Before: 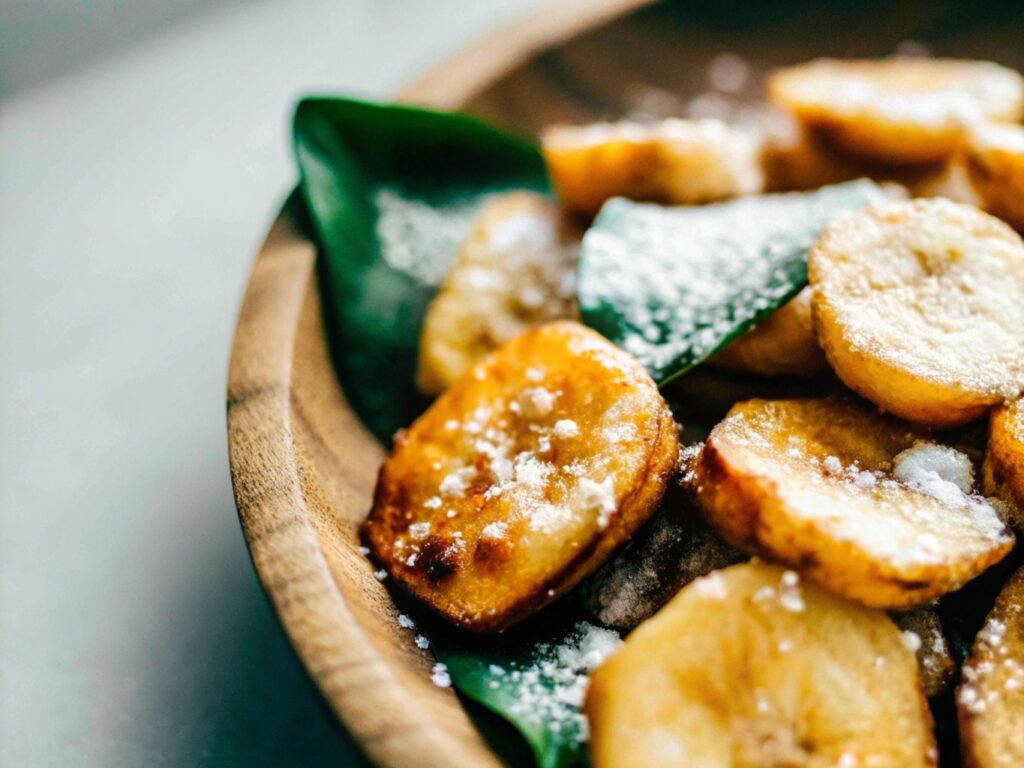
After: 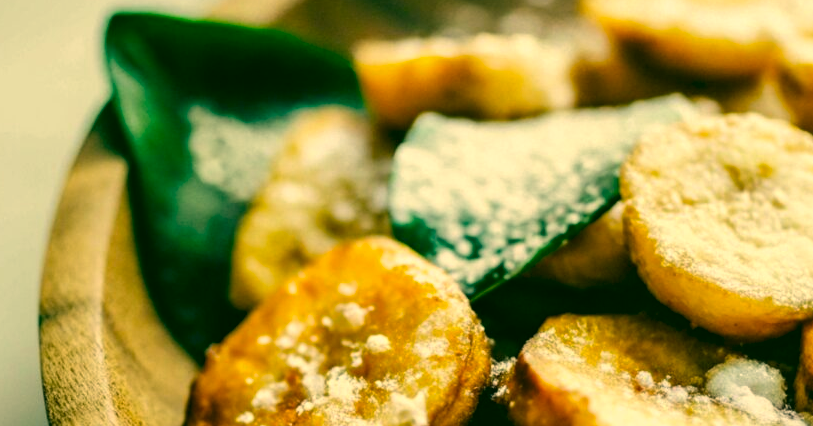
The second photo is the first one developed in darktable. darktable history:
color correction: highlights a* 5.66, highlights b* 33.4, shadows a* -25.35, shadows b* 3.81
crop: left 18.381%, top 11.069%, right 2.168%, bottom 33.361%
